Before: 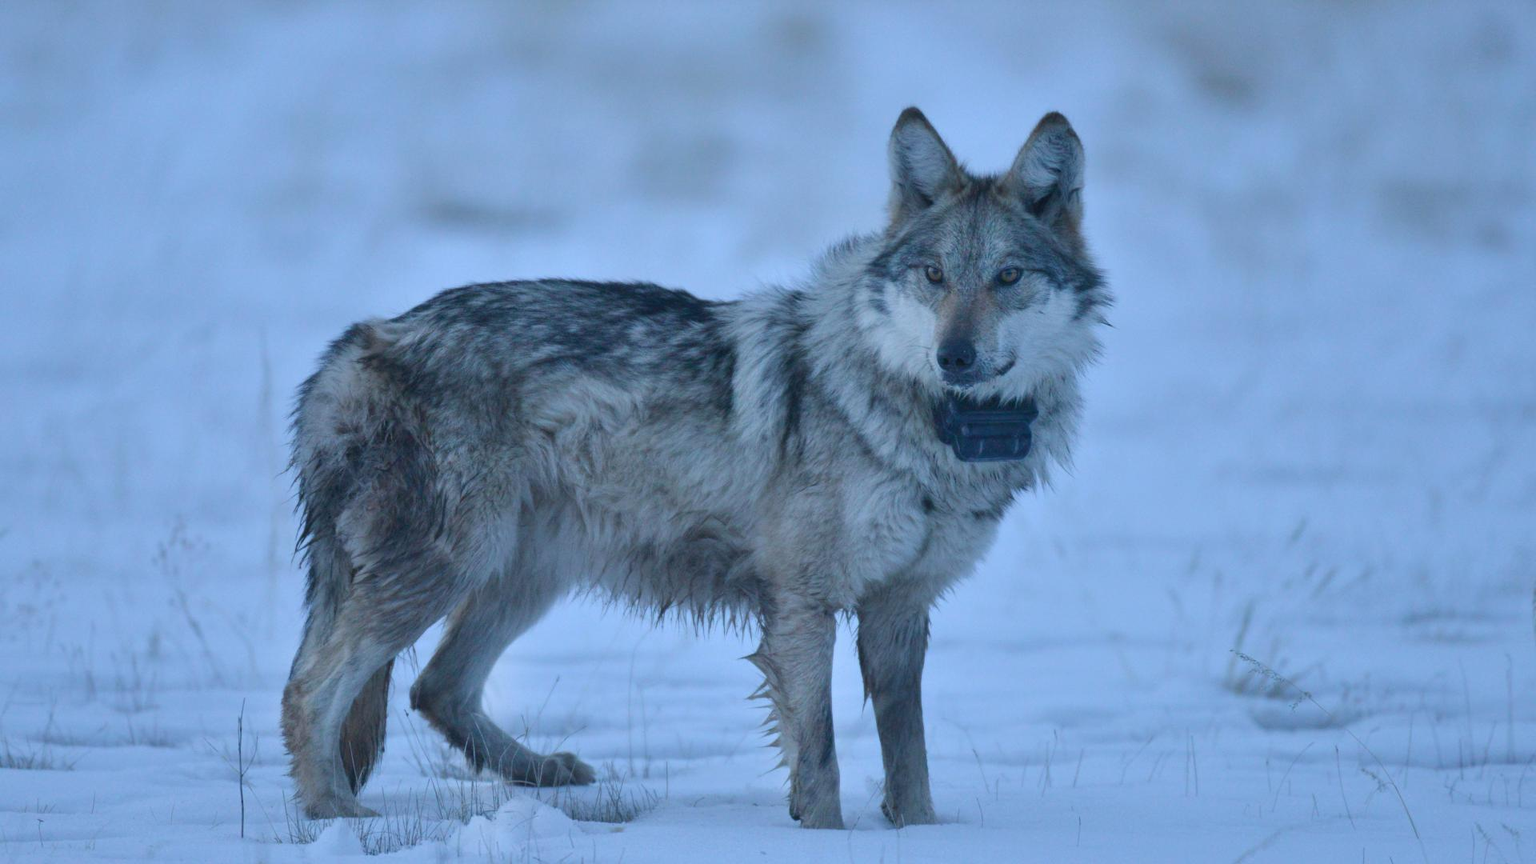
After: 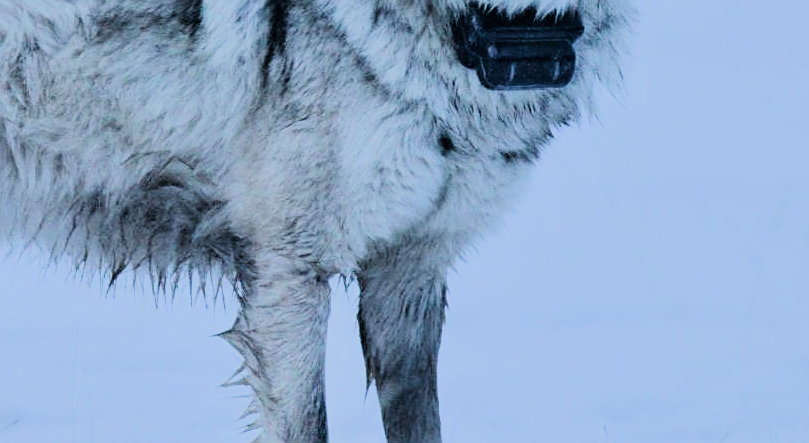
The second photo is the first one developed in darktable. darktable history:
sharpen: on, module defaults
rgb curve: curves: ch0 [(0, 0) (0.21, 0.15) (0.24, 0.21) (0.5, 0.75) (0.75, 0.96) (0.89, 0.99) (1, 1)]; ch1 [(0, 0.02) (0.21, 0.13) (0.25, 0.2) (0.5, 0.67) (0.75, 0.9) (0.89, 0.97) (1, 1)]; ch2 [(0, 0.02) (0.21, 0.13) (0.25, 0.2) (0.5, 0.67) (0.75, 0.9) (0.89, 0.97) (1, 1)], compensate middle gray true
crop: left 37.221%, top 45.169%, right 20.63%, bottom 13.777%
filmic rgb: black relative exposure -7.65 EV, white relative exposure 4.56 EV, hardness 3.61
